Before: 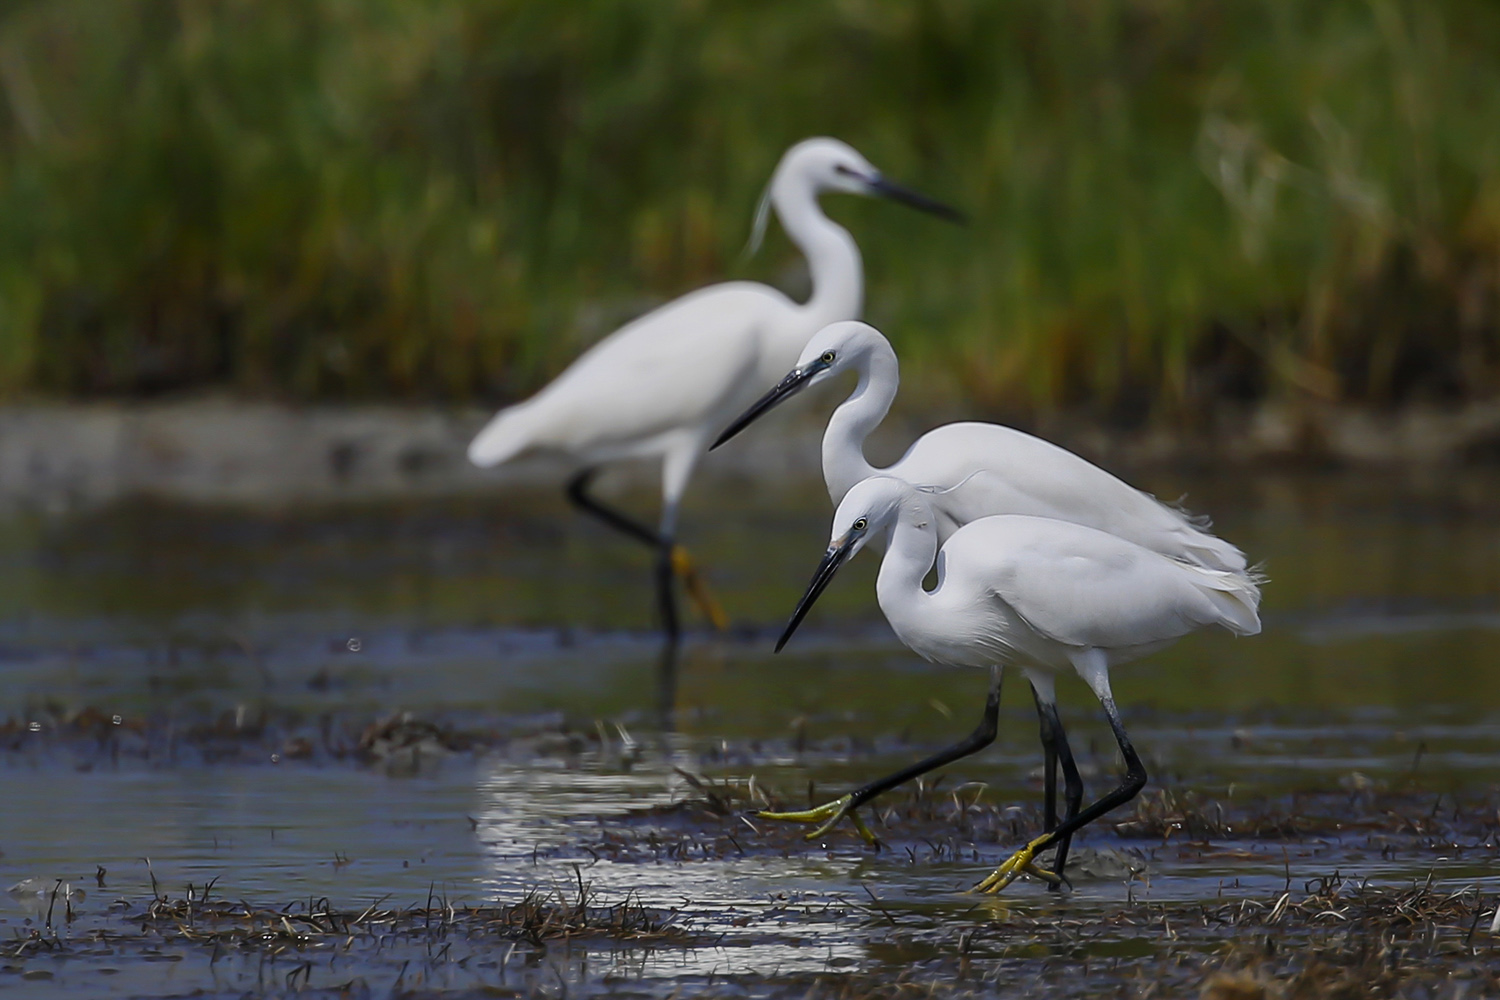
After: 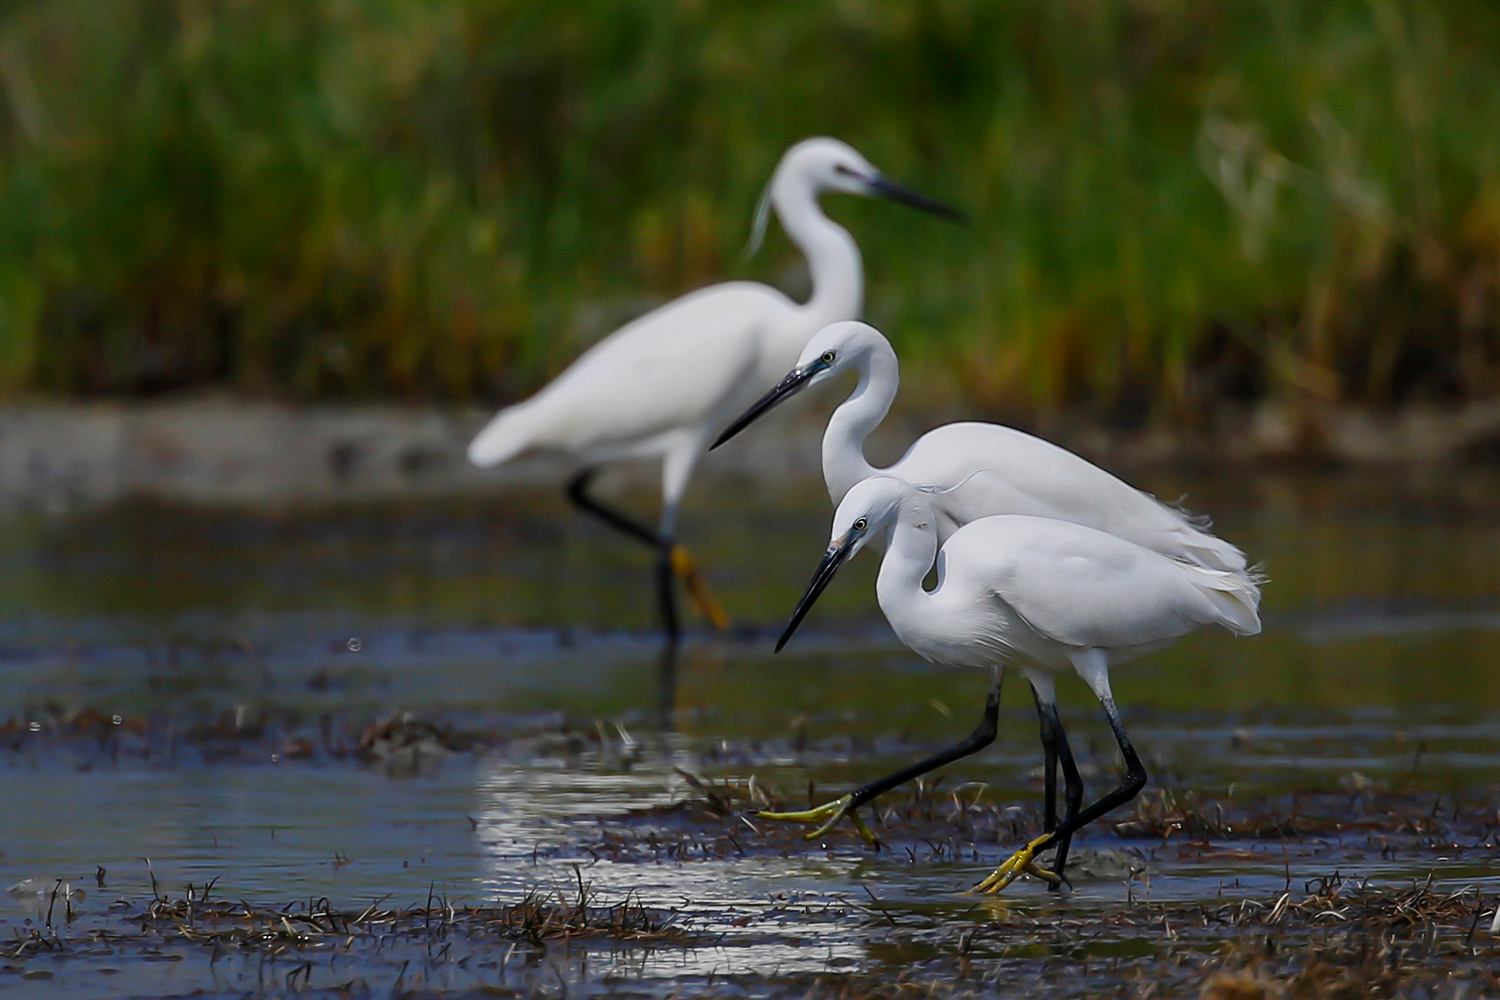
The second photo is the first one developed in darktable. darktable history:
color correction: highlights a* -0.09, highlights b* 0.08
